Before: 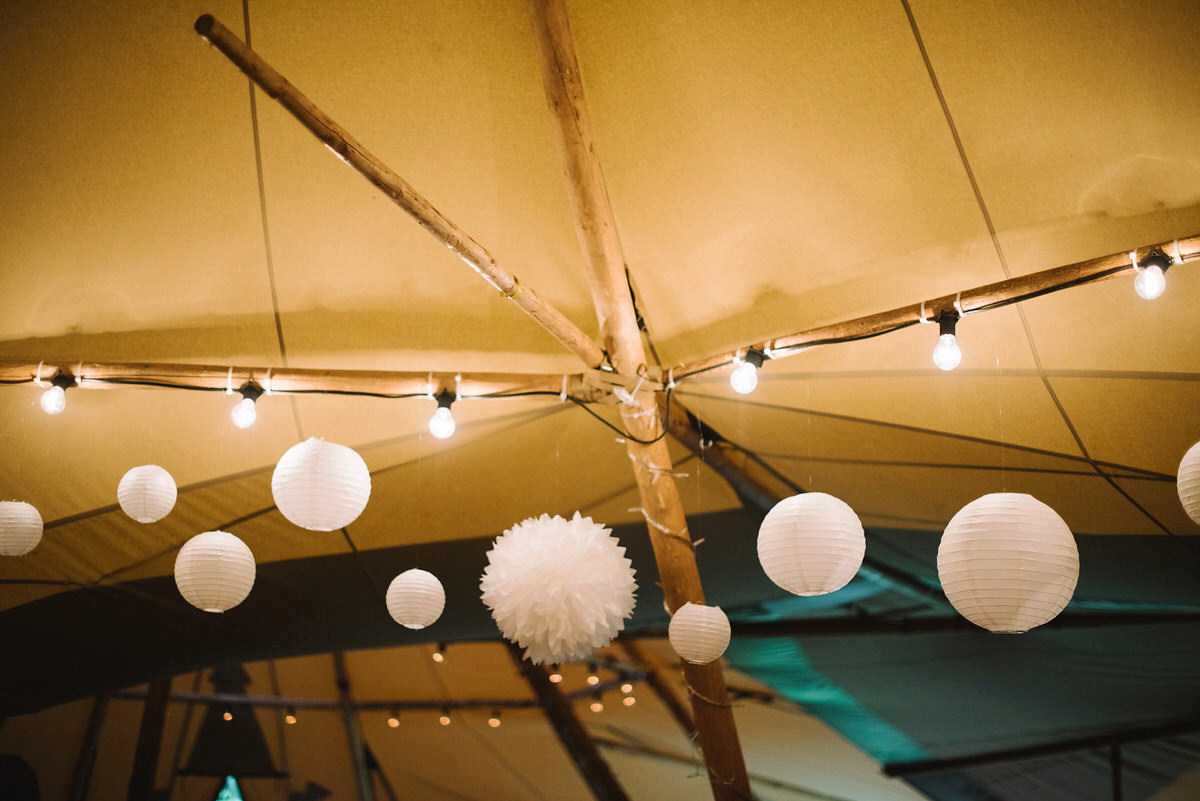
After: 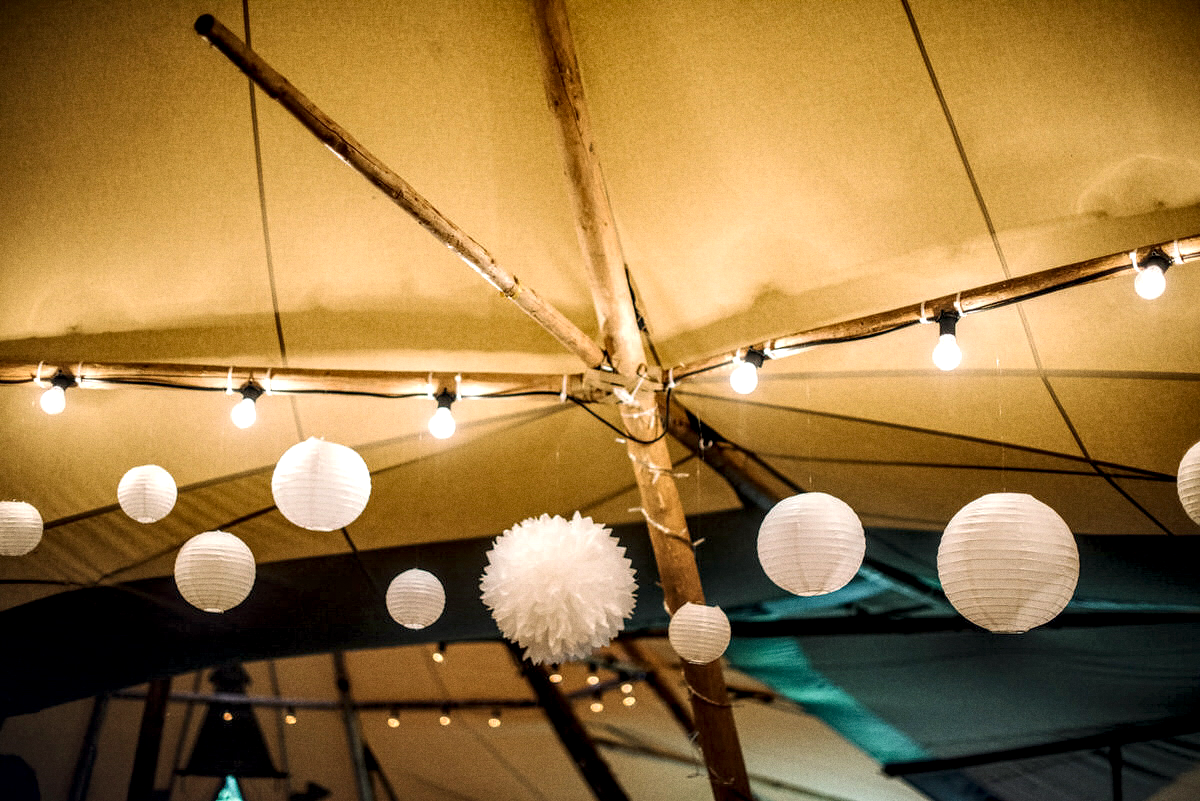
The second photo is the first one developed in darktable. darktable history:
local contrast: highlights 19%, detail 186%
grain: on, module defaults
color correction: highlights a* 0.207, highlights b* 2.7, shadows a* -0.874, shadows b* -4.78
